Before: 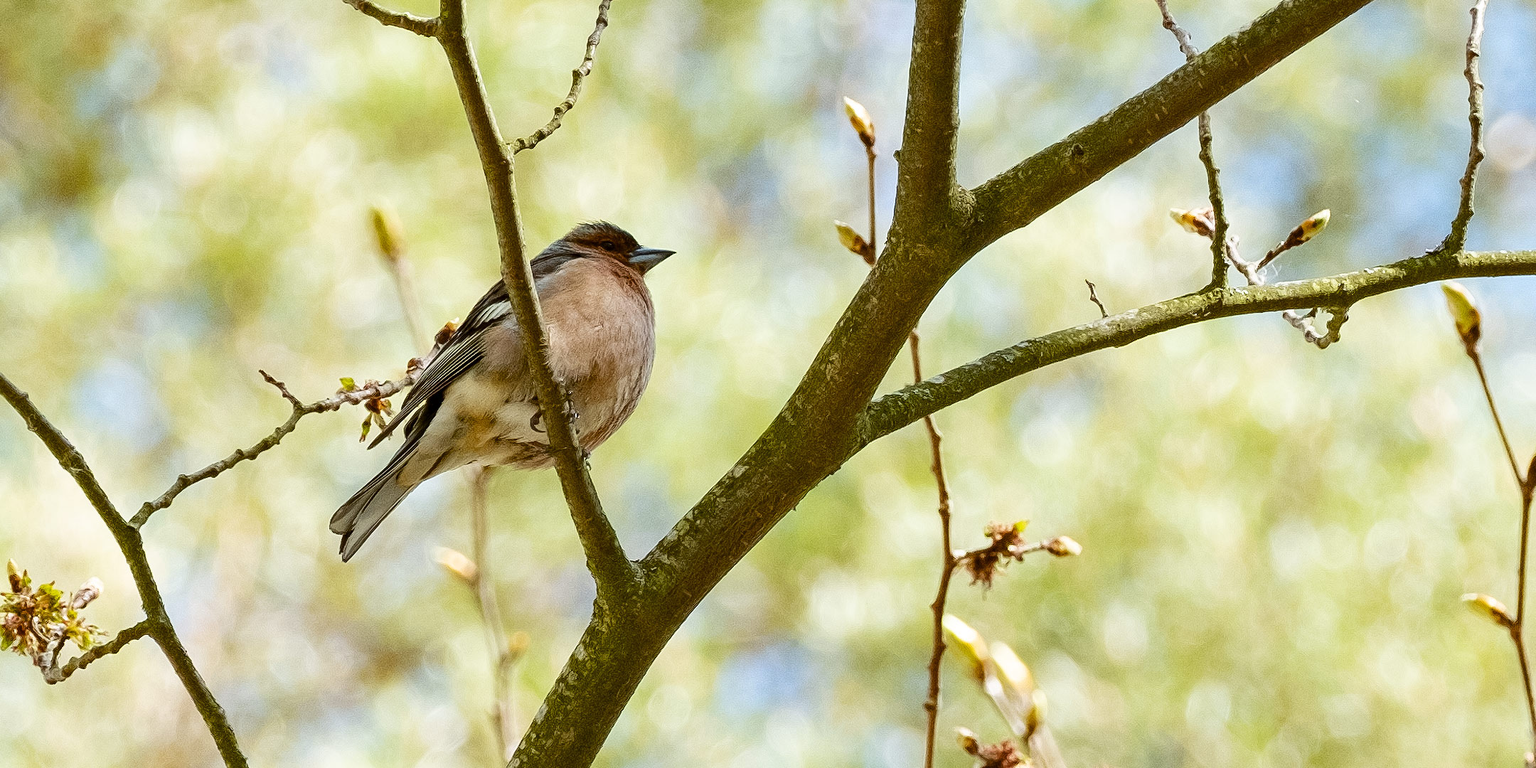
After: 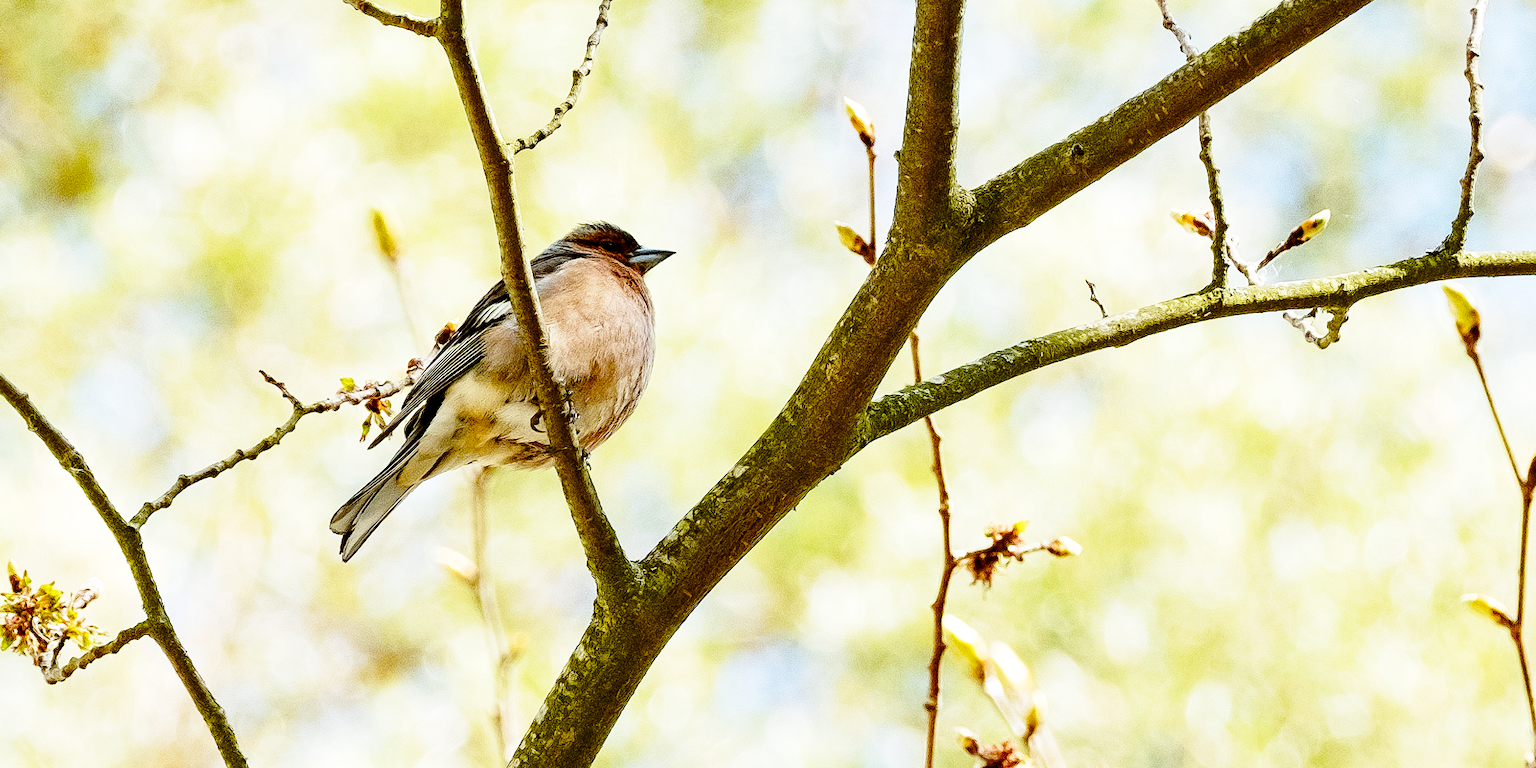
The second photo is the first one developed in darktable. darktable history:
base curve: curves: ch0 [(0, 0) (0.028, 0.03) (0.121, 0.232) (0.46, 0.748) (0.859, 0.968) (1, 1)], preserve colors none
tone equalizer: on, module defaults
exposure: black level correction 0.01, exposure 0.014 EV, compensate highlight preservation false
